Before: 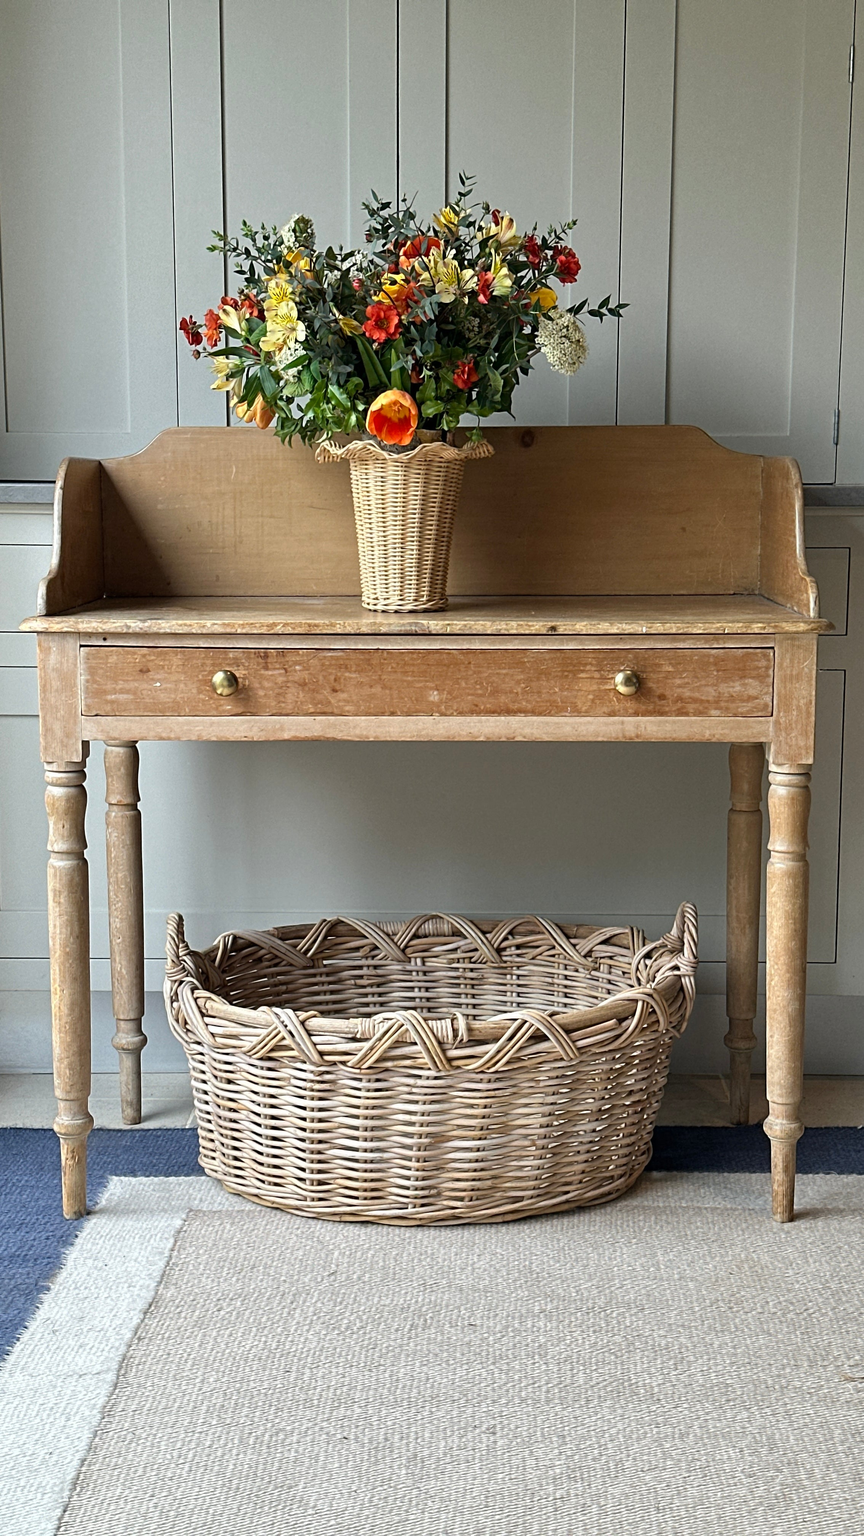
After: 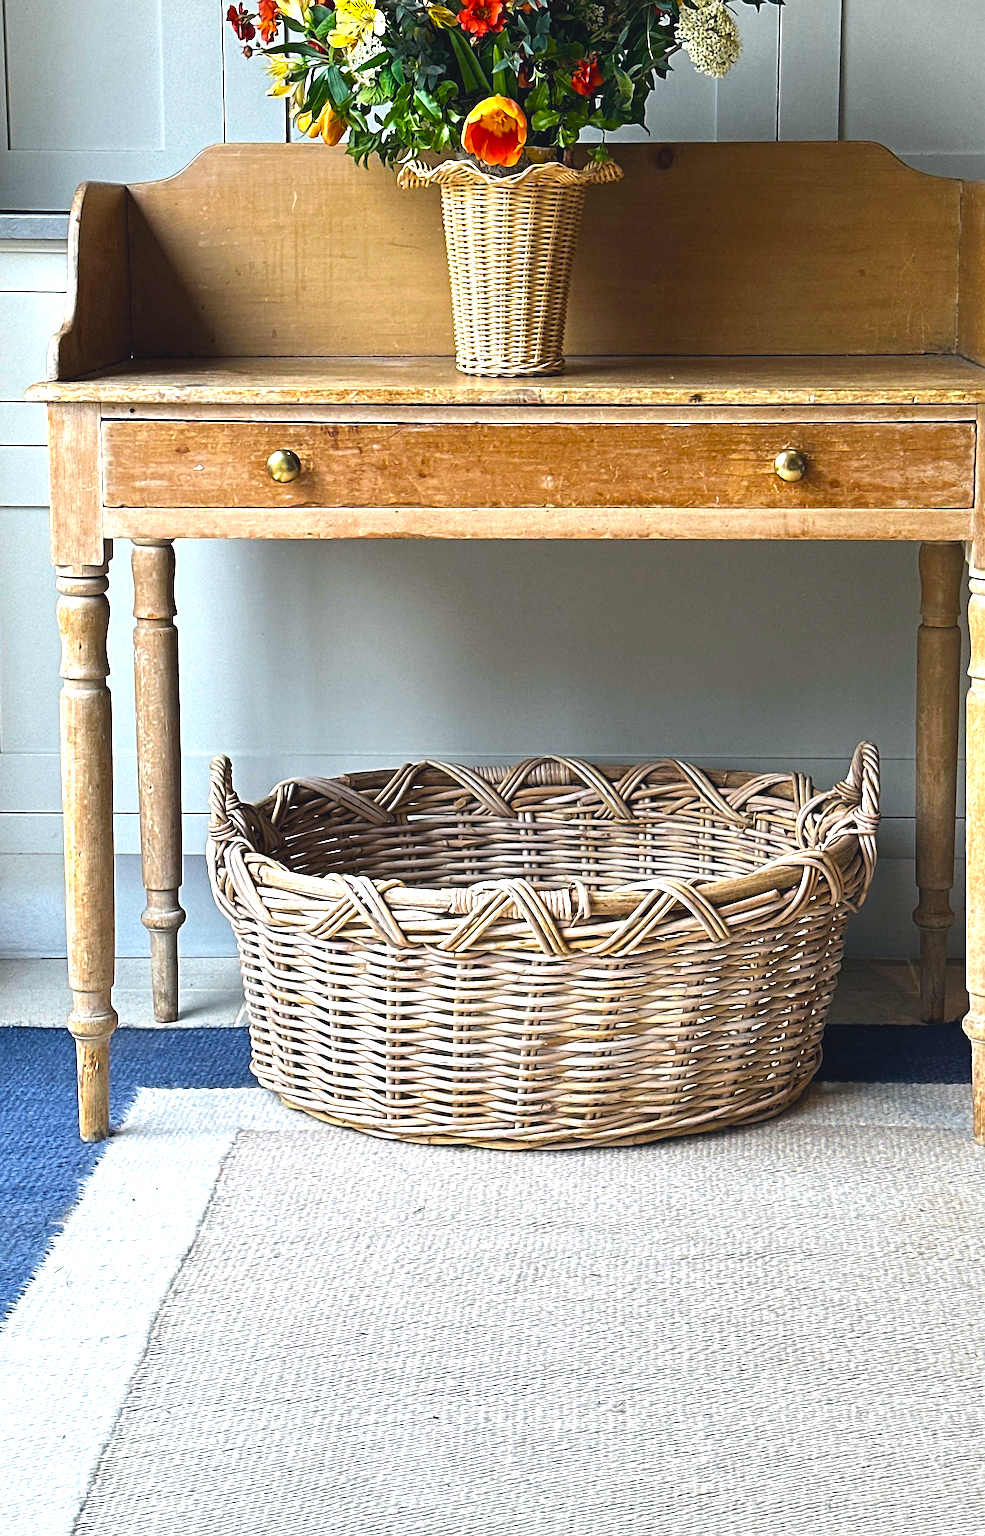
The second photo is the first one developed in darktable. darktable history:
color balance rgb: power › chroma 1.015%, power › hue 254.84°, global offset › luminance 0.782%, linear chroma grading › global chroma 14.889%, perceptual saturation grading › global saturation 25.682%, perceptual brilliance grading › global brilliance -4.182%, perceptual brilliance grading › highlights 23.712%, perceptual brilliance grading › mid-tones 7.321%, perceptual brilliance grading › shadows -4.862%, global vibrance 20%
crop: top 20.414%, right 9.379%, bottom 0.225%
sharpen: on, module defaults
